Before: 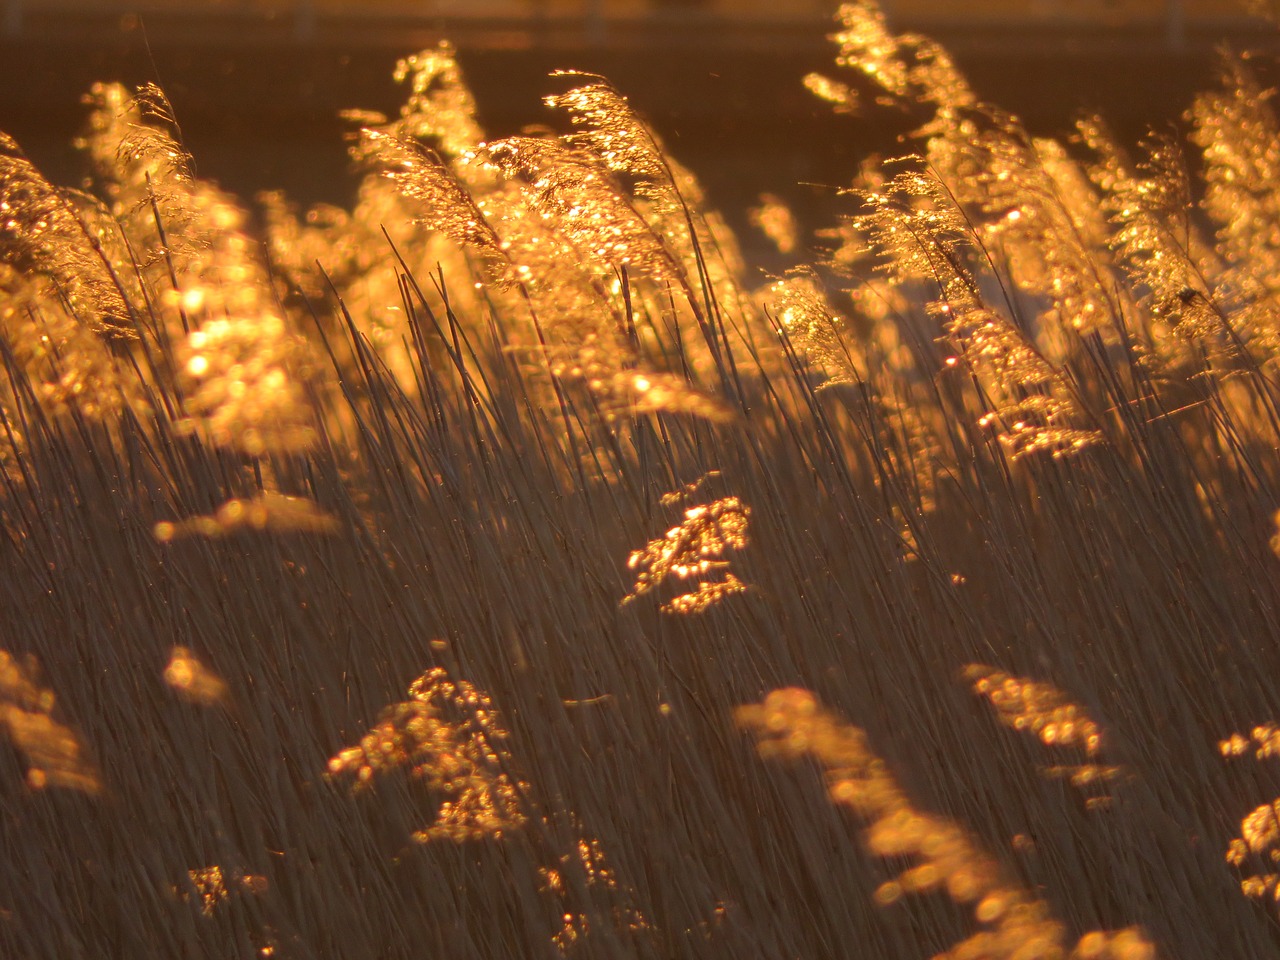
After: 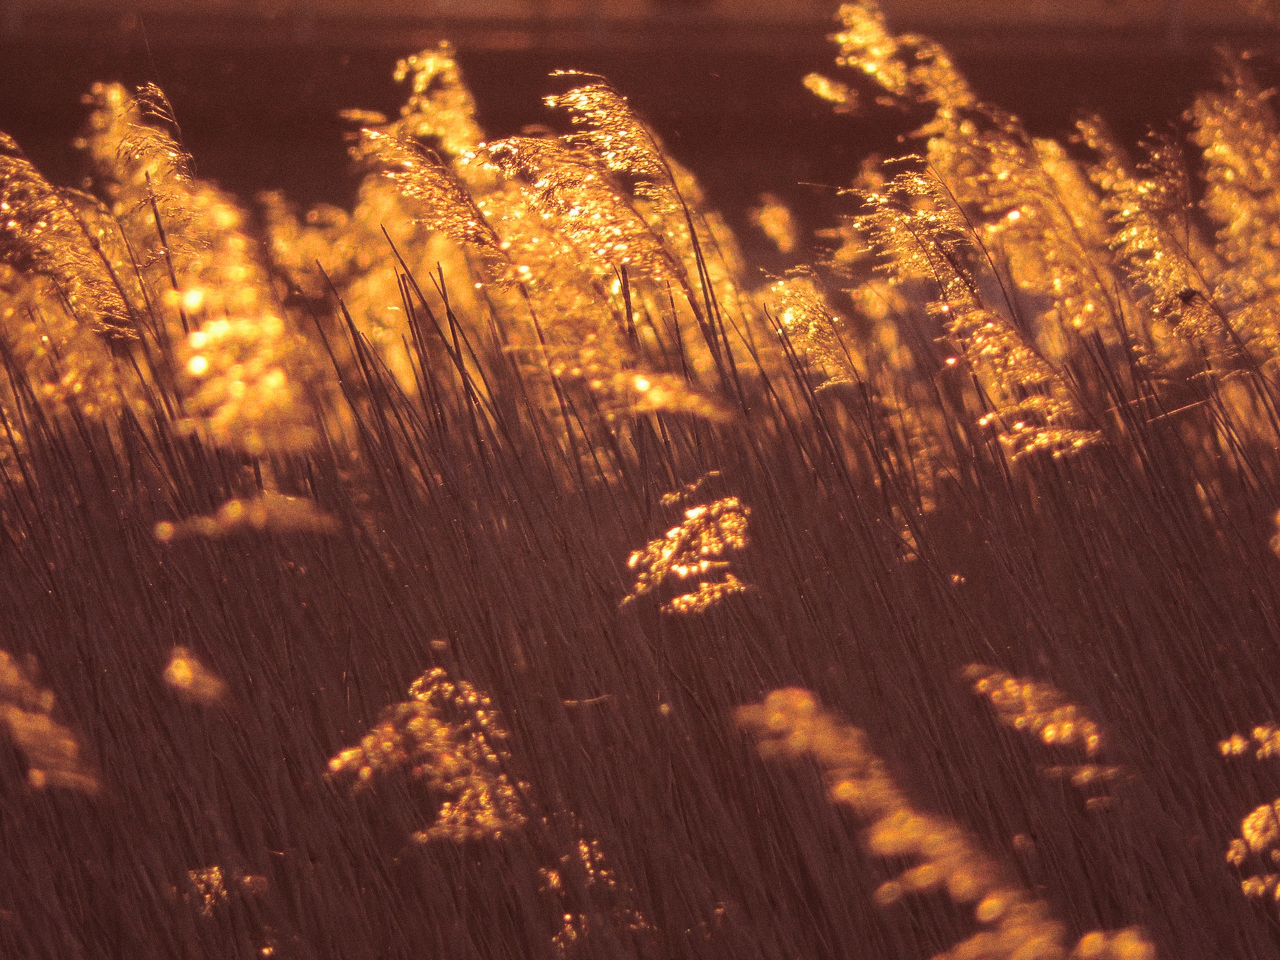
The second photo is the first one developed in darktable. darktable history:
split-toning: shadows › hue 360°
grain: coarseness 0.47 ISO
